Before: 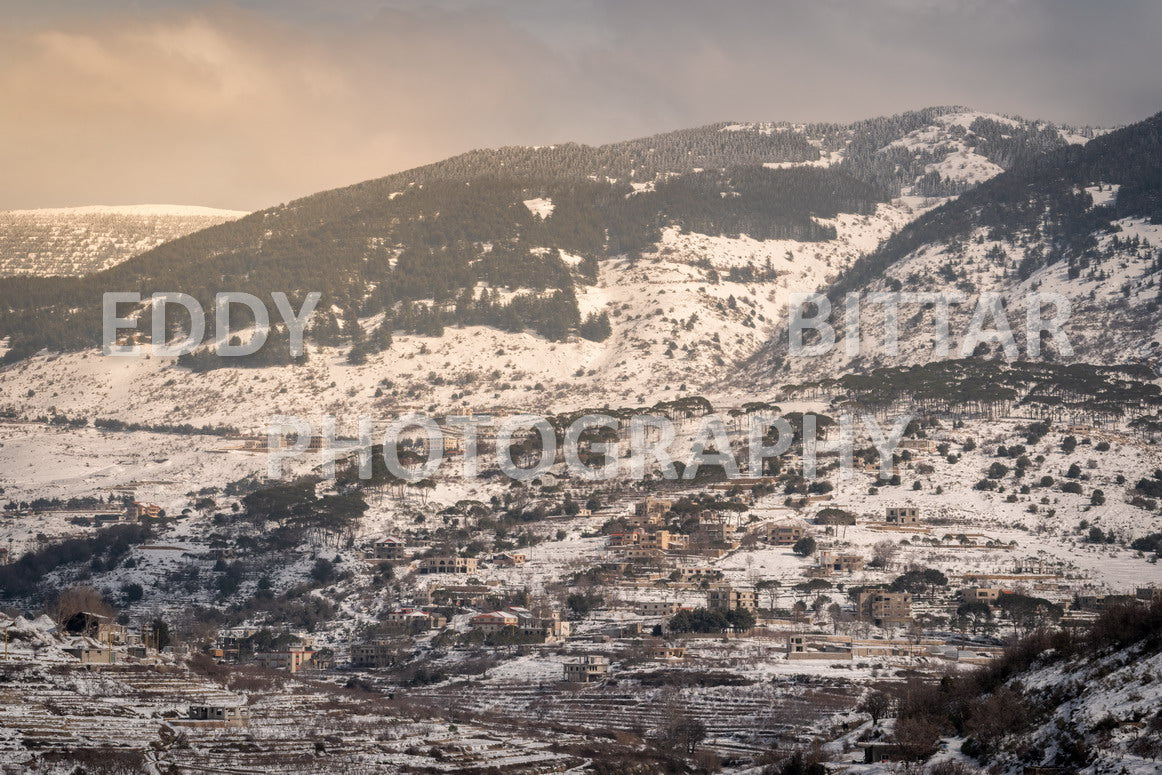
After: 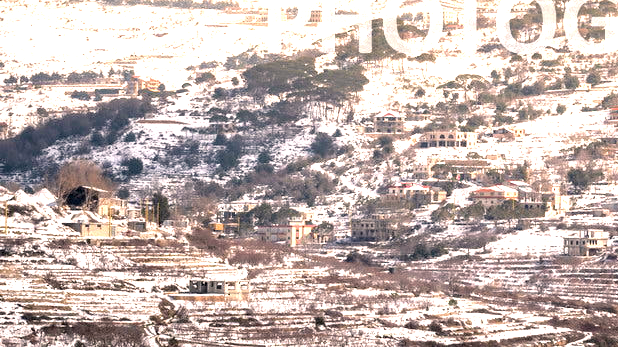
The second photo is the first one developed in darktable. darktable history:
crop and rotate: top 55.049%, right 46.803%, bottom 0.094%
exposure: black level correction 0.001, exposure 1.711 EV, compensate exposure bias true, compensate highlight preservation false
color balance rgb: highlights gain › chroma 2.065%, highlights gain › hue 46.71°, perceptual saturation grading › global saturation 15.038%, perceptual brilliance grading › global brilliance 2.945%, perceptual brilliance grading › highlights -3.434%, perceptual brilliance grading › shadows 3.035%, contrast 5.087%
